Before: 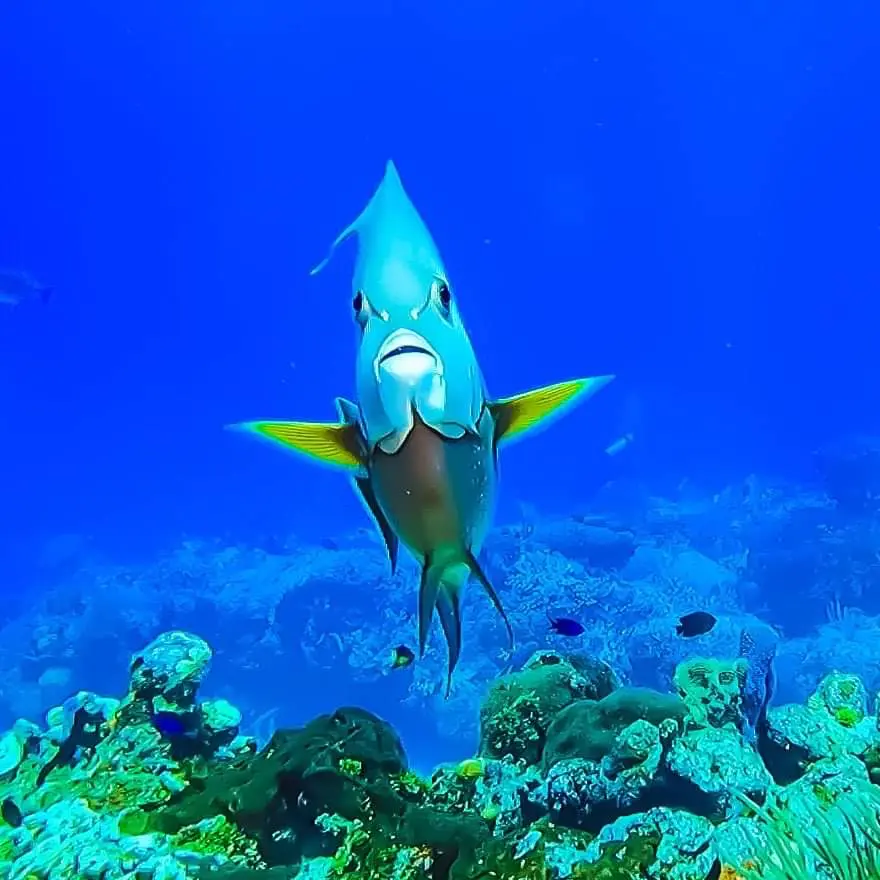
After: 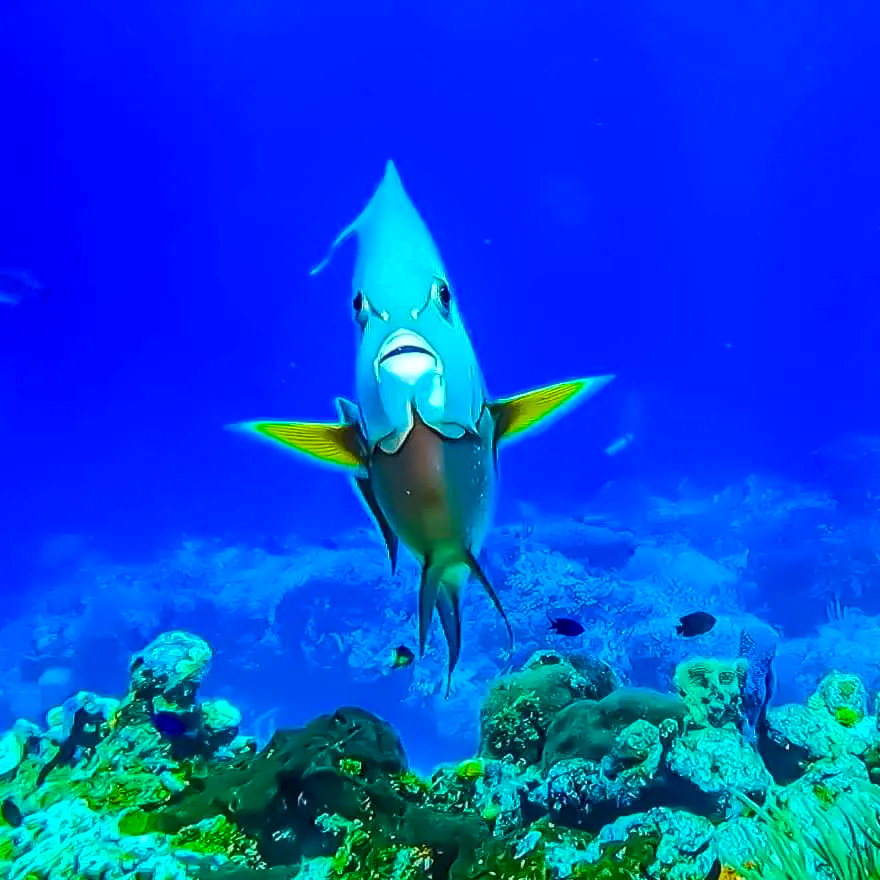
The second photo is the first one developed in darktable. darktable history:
local contrast: on, module defaults
color balance rgb: perceptual saturation grading › global saturation 34.05%, global vibrance 5.56%
